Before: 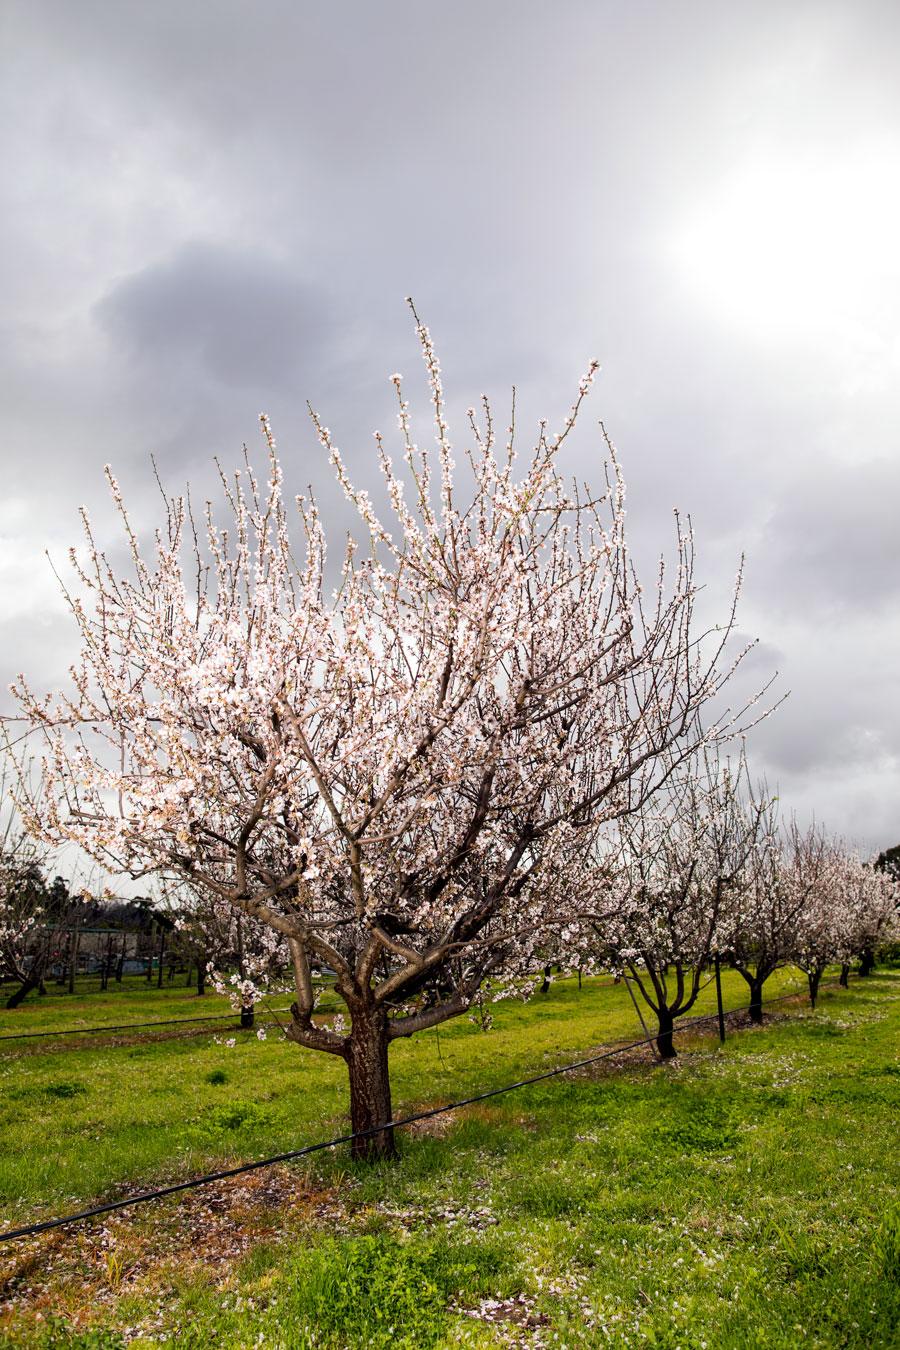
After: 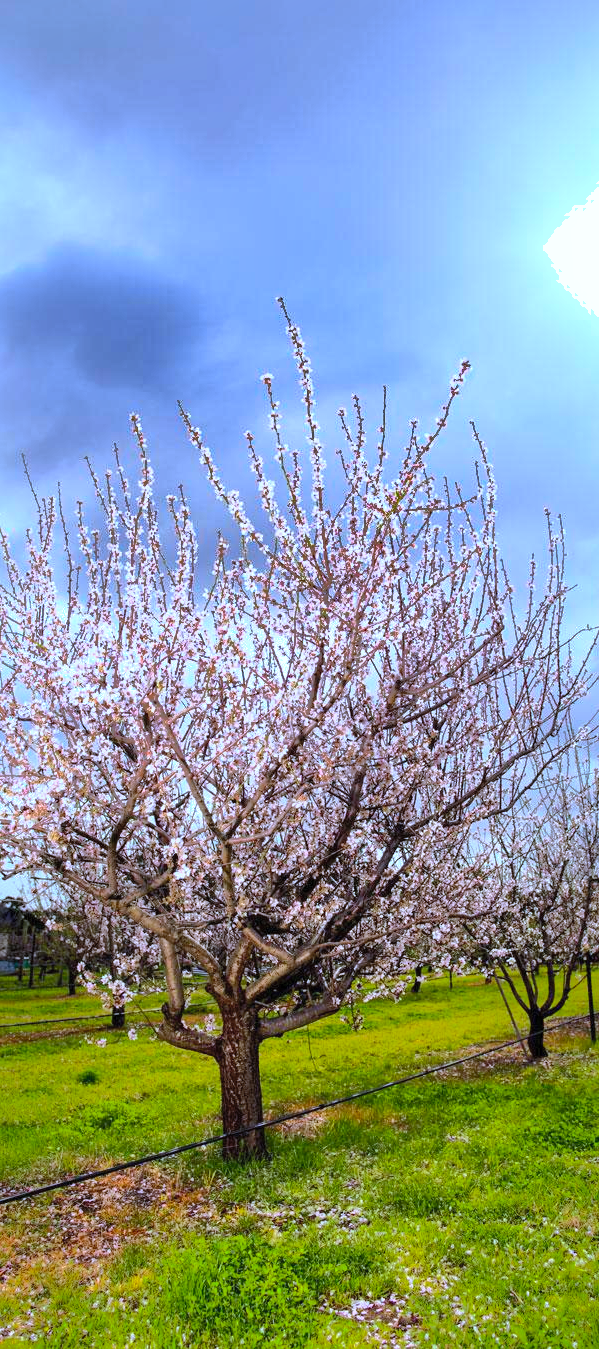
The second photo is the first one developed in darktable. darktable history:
shadows and highlights: shadows 38.43, highlights -74.54
base curve: curves: ch0 [(0, 0) (0.297, 0.298) (1, 1)], preserve colors none
crop and rotate: left 14.385%, right 18.948%
contrast brightness saturation: contrast 0.24, brightness 0.26, saturation 0.39
white balance: red 0.948, green 1.02, blue 1.176
